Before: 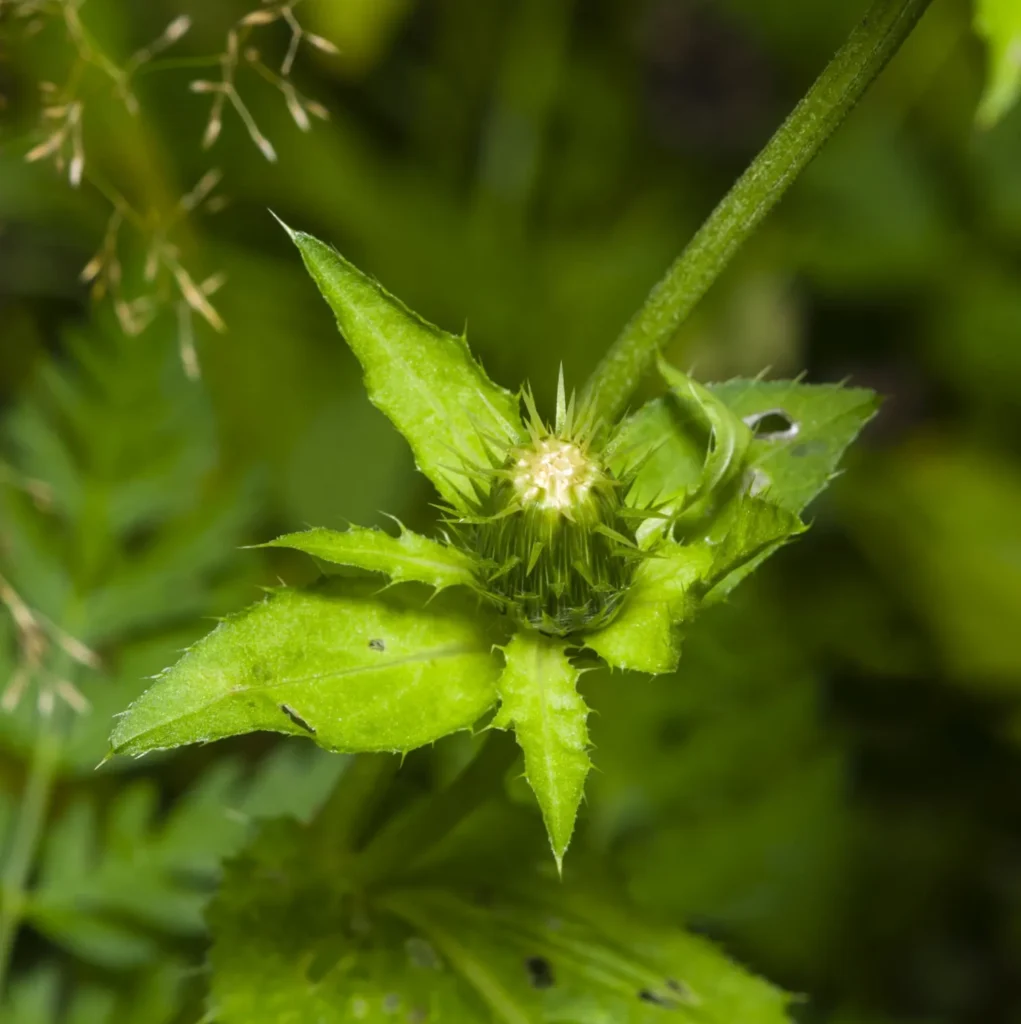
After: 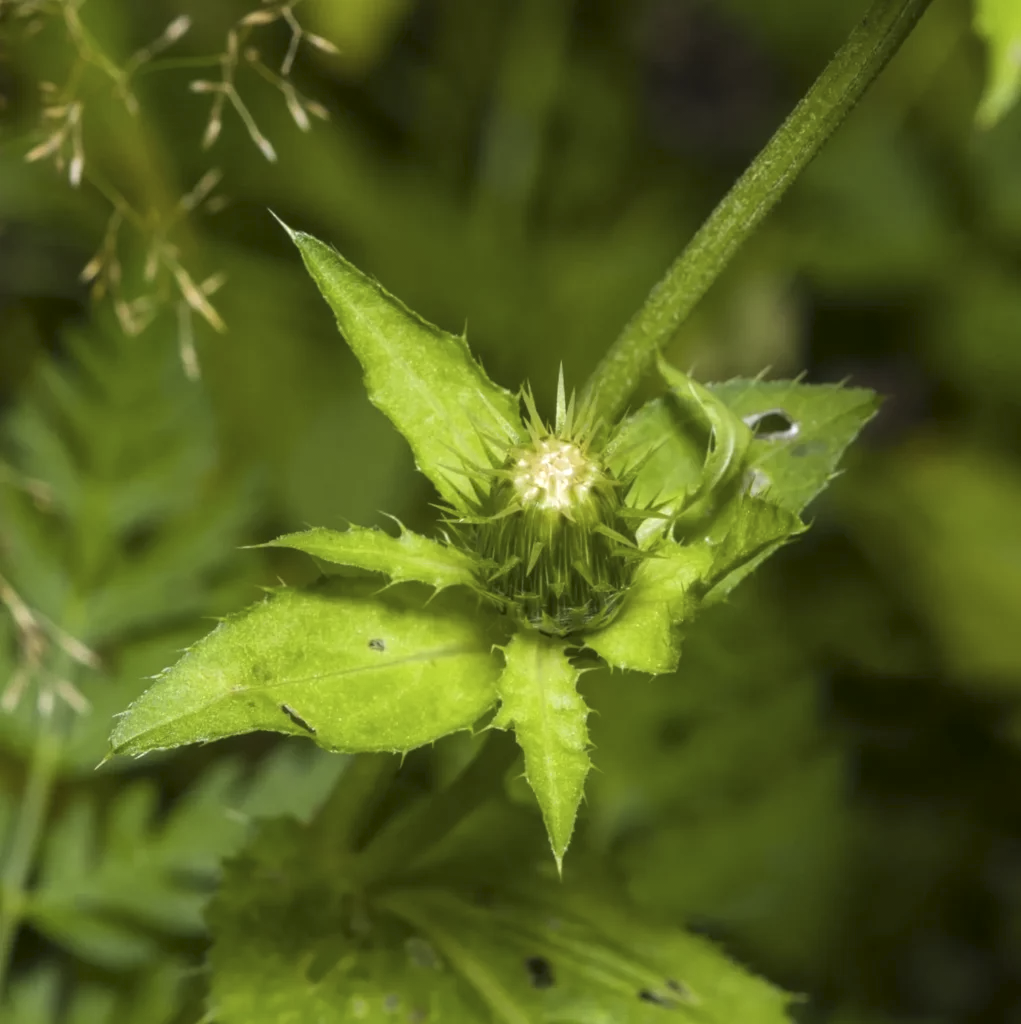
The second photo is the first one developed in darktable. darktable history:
highlight reconstruction: method reconstruct in LCh, clipping threshold 0
raw chromatic aberrations: iterations once
base curve: exposure shift 0
defringe: on, module defaults
local contrast: highlights 100%, shadows 100%, detail 120%, midtone range 0.2
